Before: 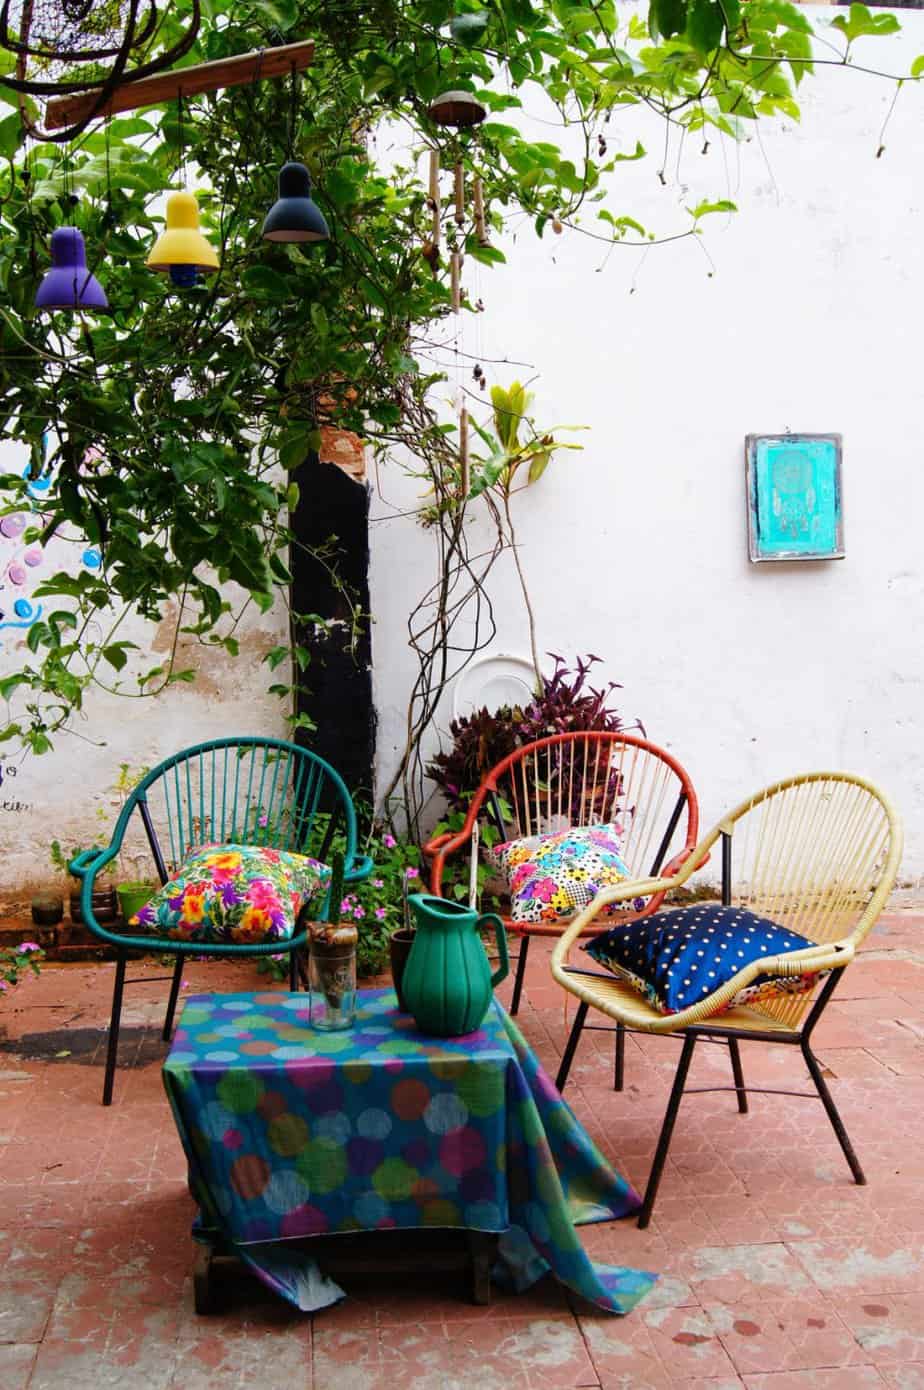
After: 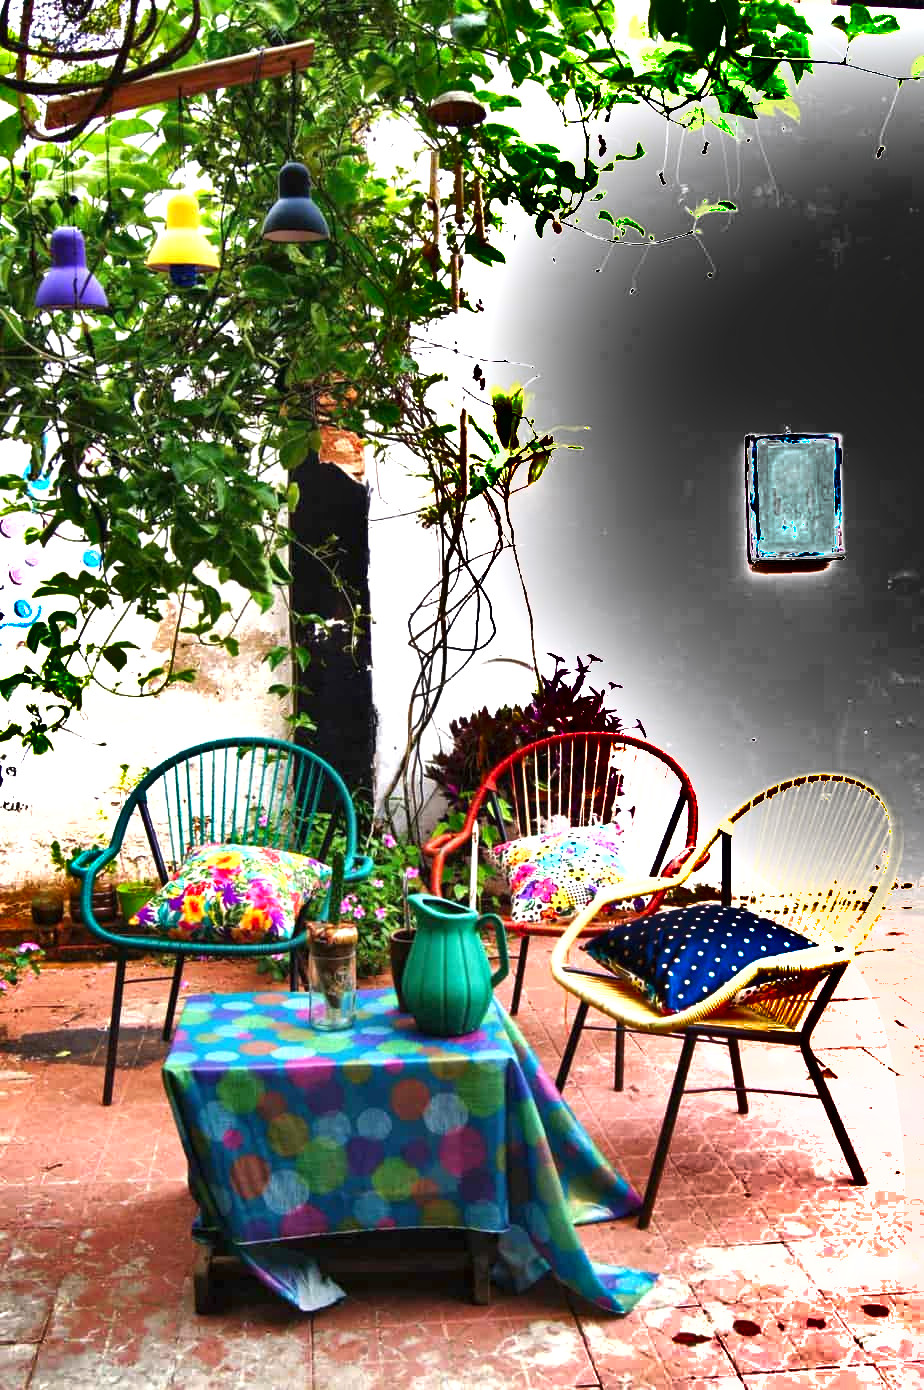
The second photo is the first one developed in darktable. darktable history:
exposure: black level correction 0, exposure 1.2 EV, compensate highlight preservation false
levels: levels [0, 0.492, 0.984]
shadows and highlights: shadows 24.5, highlights -78.15, soften with gaussian
